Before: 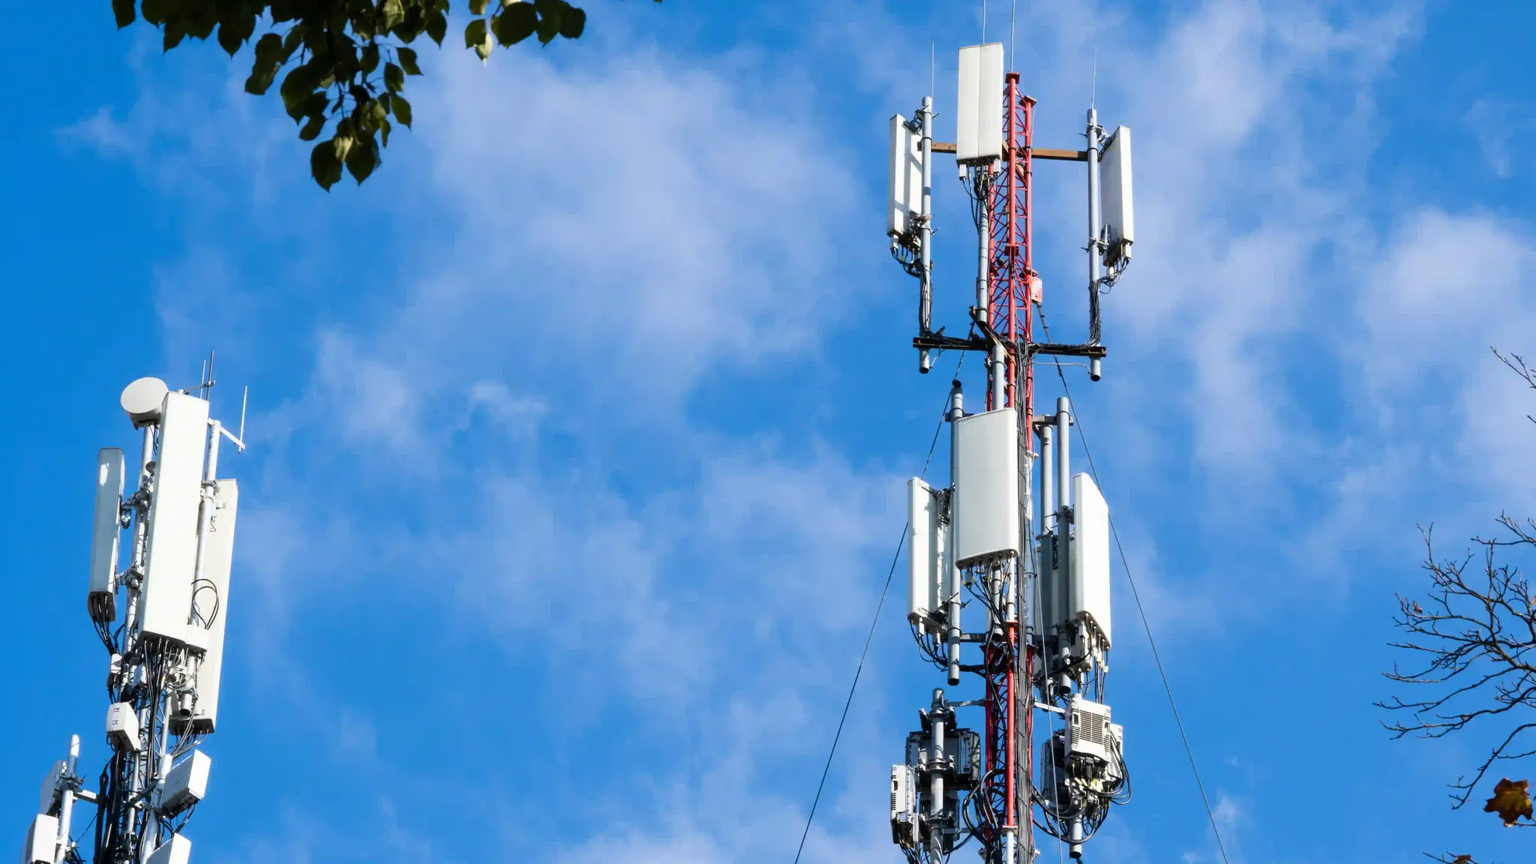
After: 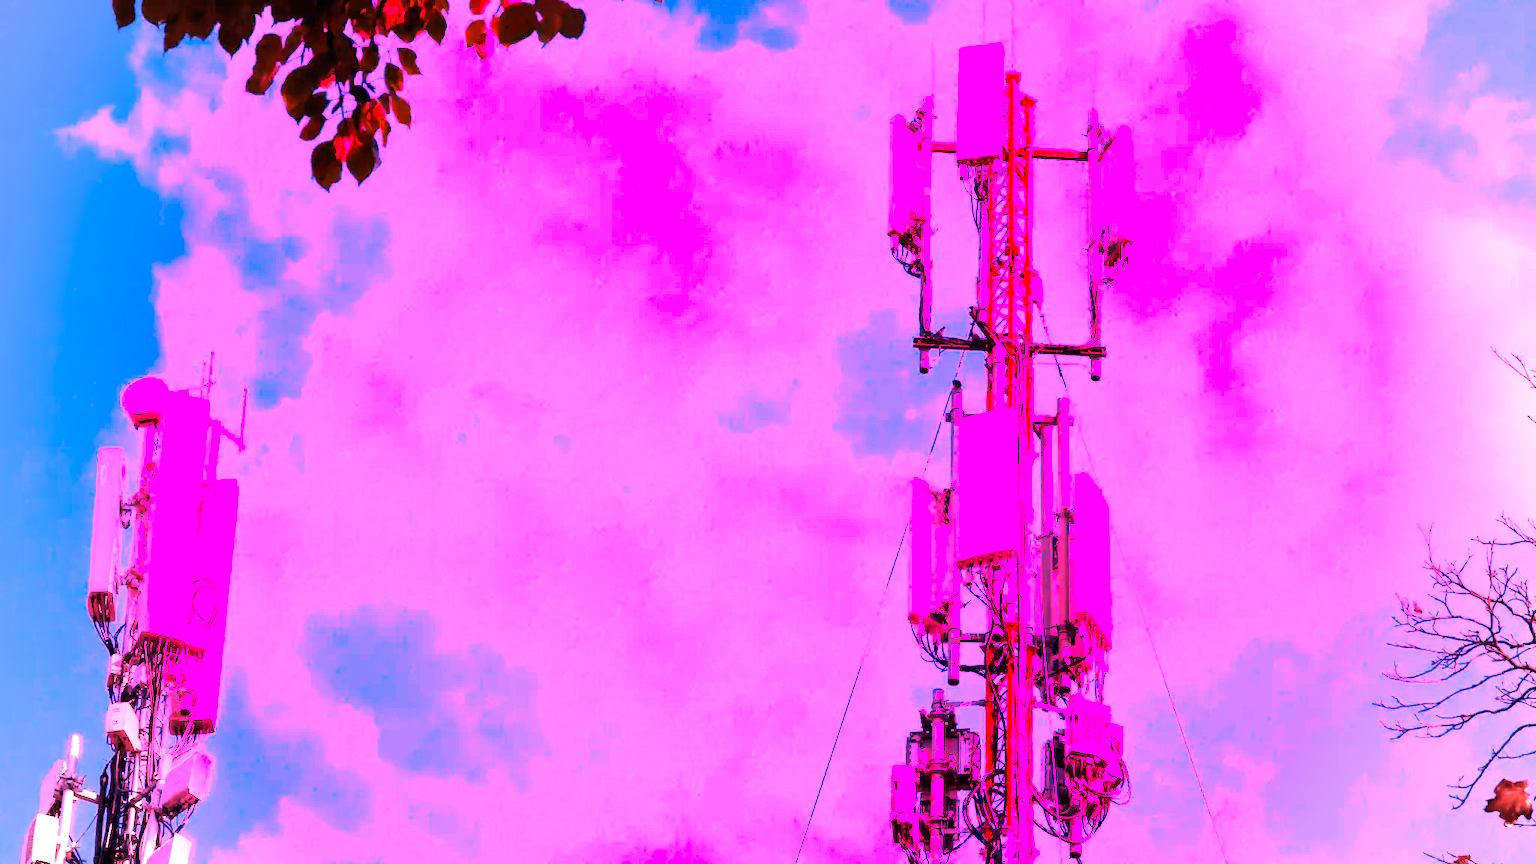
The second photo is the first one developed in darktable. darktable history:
white balance: red 4.26, blue 1.802
vignetting: on, module defaults
color balance: lift [1, 1.001, 0.999, 1.001], gamma [1, 1.004, 1.007, 0.993], gain [1, 0.991, 0.987, 1.013], contrast 7.5%, contrast fulcrum 10%, output saturation 115%
